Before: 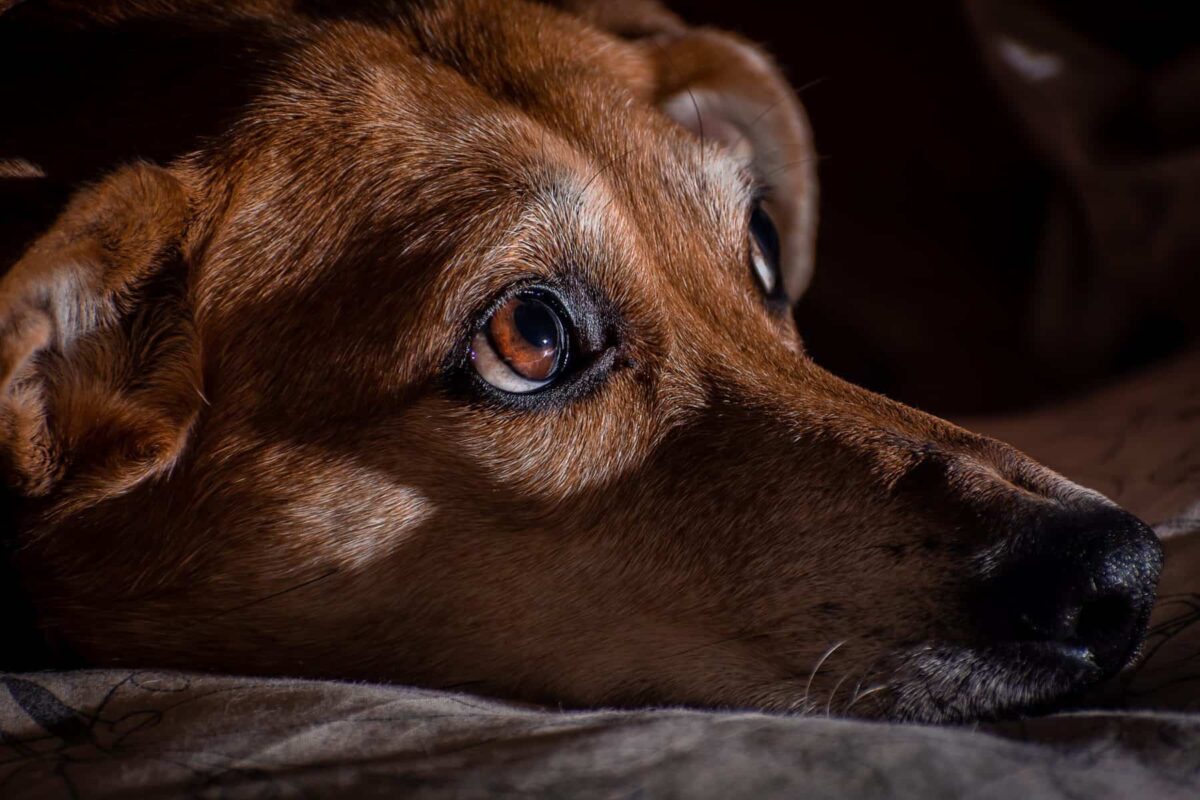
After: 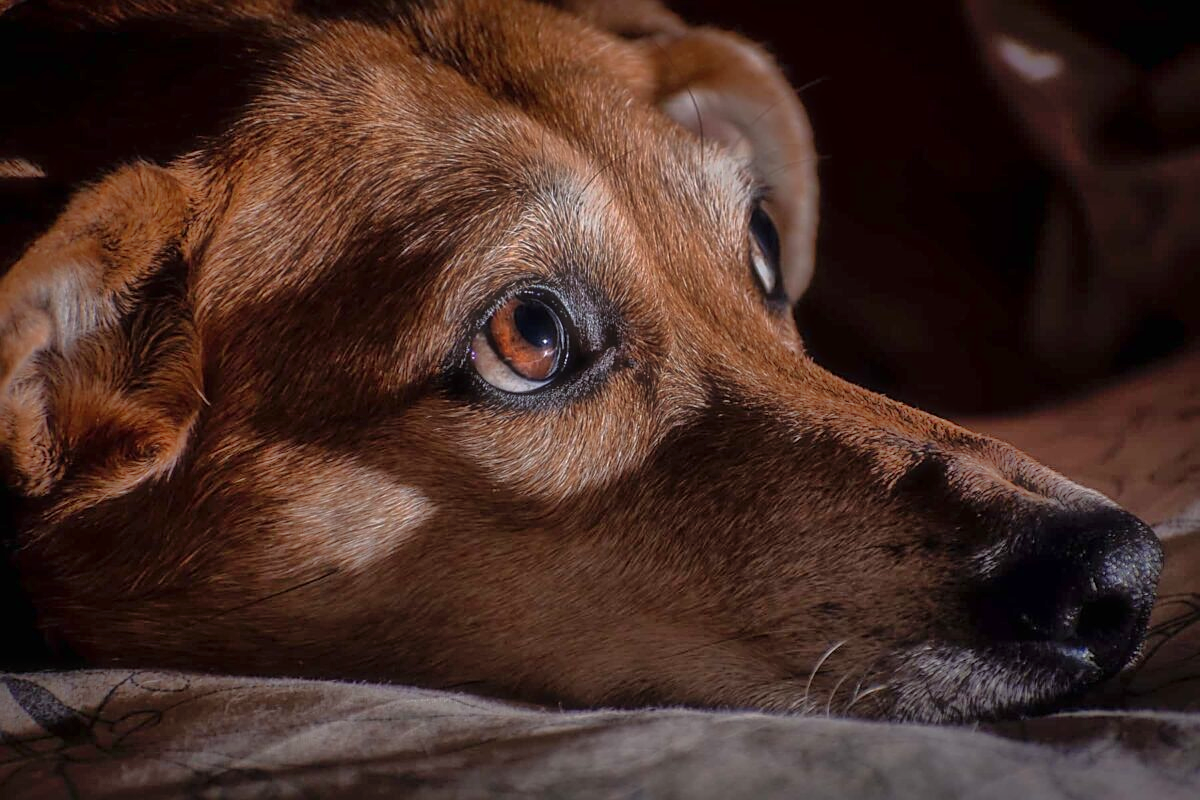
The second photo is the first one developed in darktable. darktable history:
shadows and highlights: on, module defaults
haze removal: strength -0.102, adaptive false
sharpen: on, module defaults
